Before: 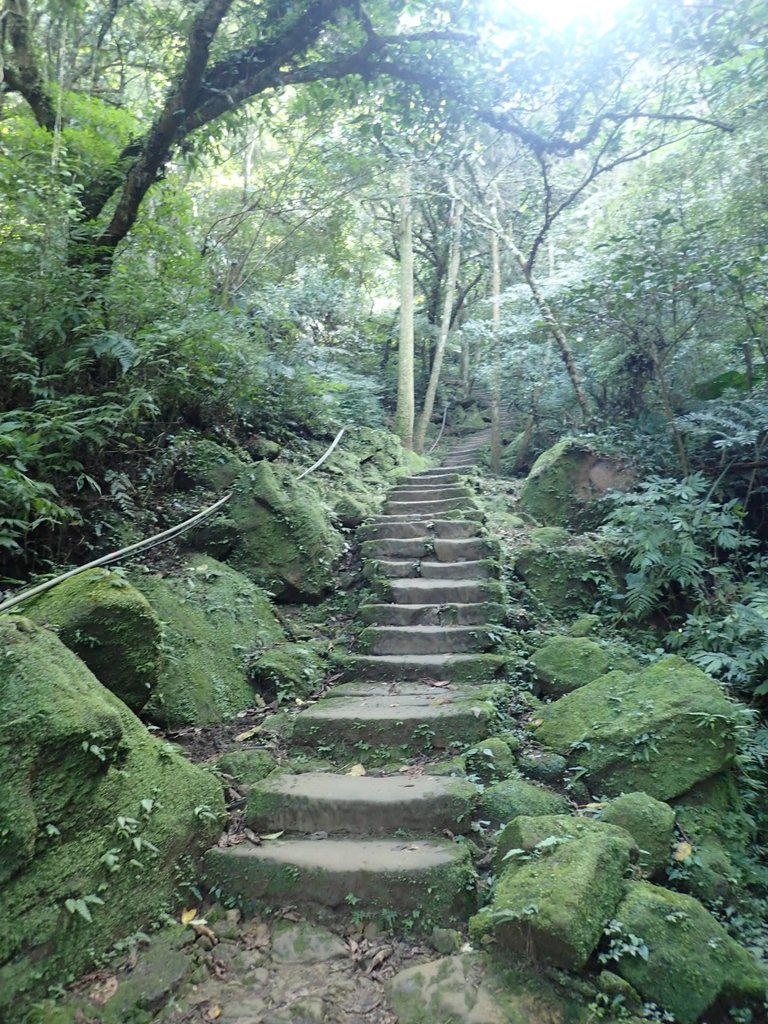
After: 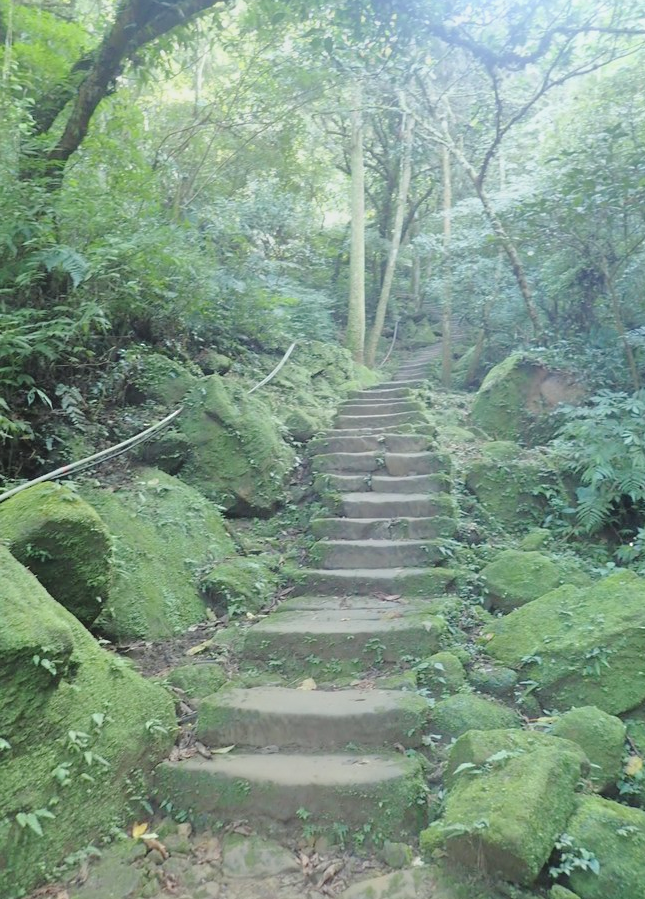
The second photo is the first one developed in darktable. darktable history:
crop: left 6.432%, top 8.419%, right 9.547%, bottom 3.784%
contrast equalizer: octaves 7, y [[0.6 ×6], [0.55 ×6], [0 ×6], [0 ×6], [0 ×6]], mix -0.999
tone equalizer: -7 EV 0.149 EV, -6 EV 0.622 EV, -5 EV 1.15 EV, -4 EV 1.31 EV, -3 EV 1.15 EV, -2 EV 0.6 EV, -1 EV 0.148 EV, mask exposure compensation -0.487 EV
